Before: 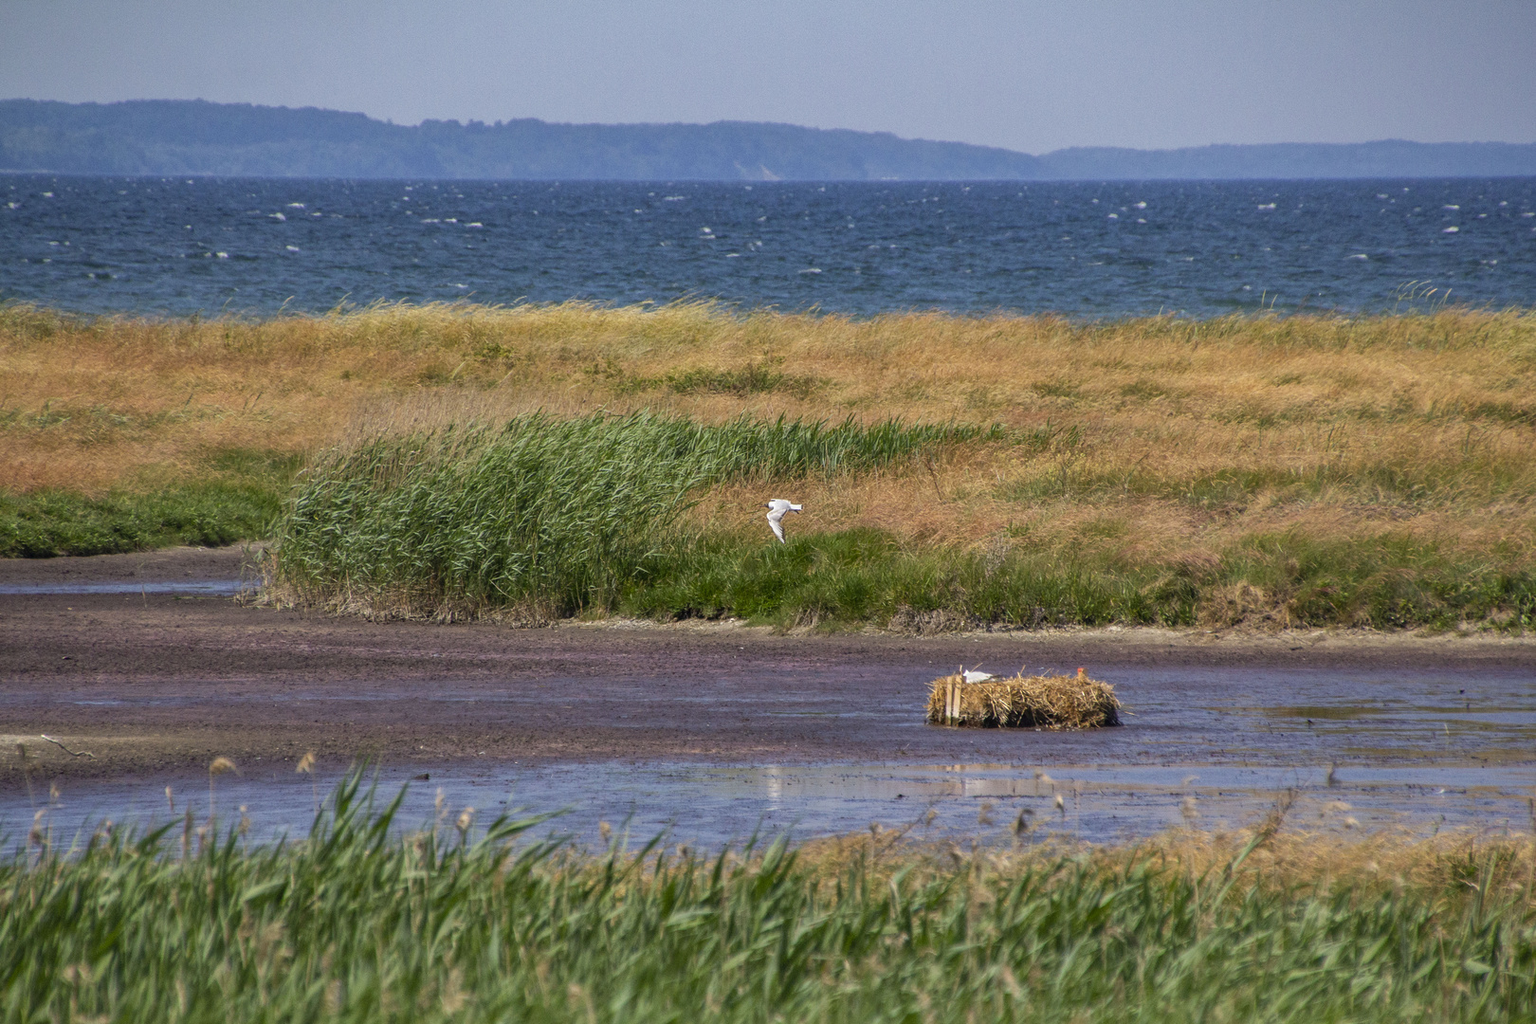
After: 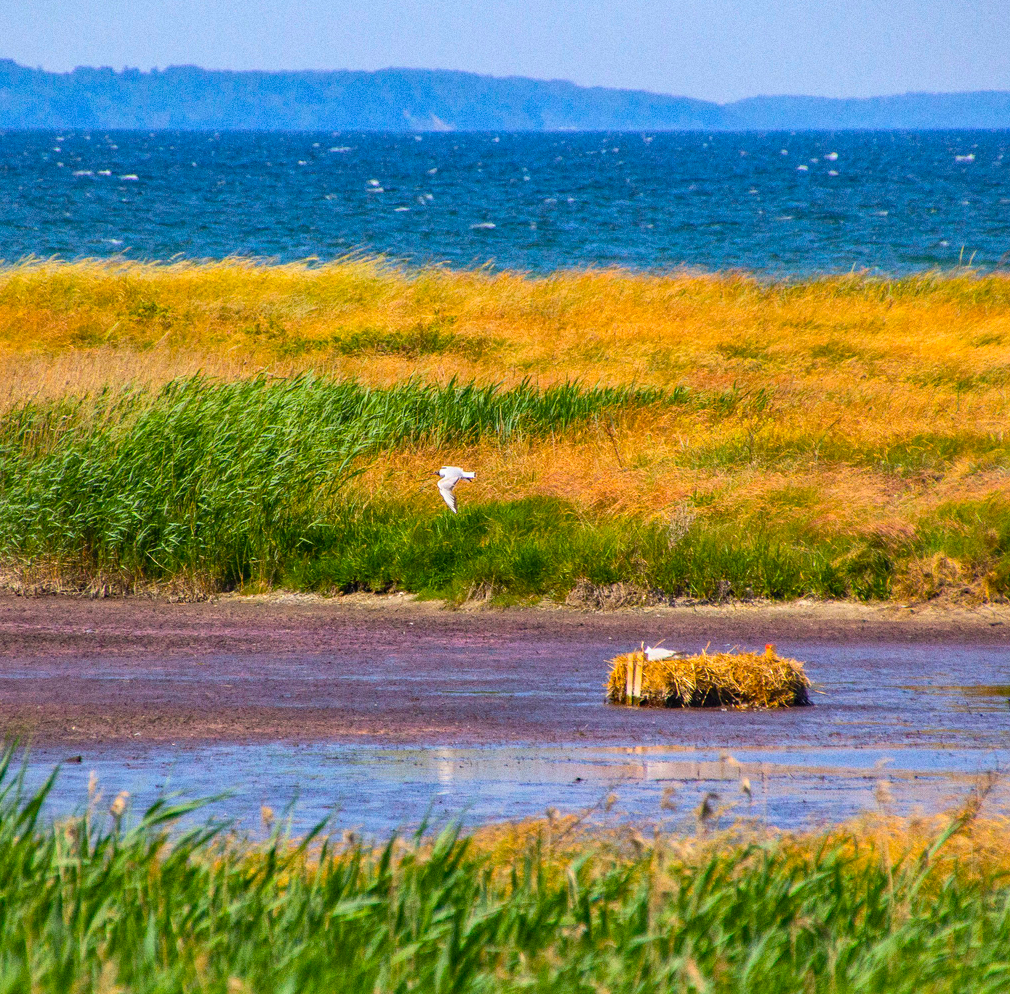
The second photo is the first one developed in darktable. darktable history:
grain: coarseness 0.09 ISO
crop and rotate: left 22.918%, top 5.629%, right 14.711%, bottom 2.247%
contrast brightness saturation: contrast 0.2, brightness 0.16, saturation 0.22
color balance rgb: linear chroma grading › global chroma 15%, perceptual saturation grading › global saturation 30%
sharpen: radius 5.325, amount 0.312, threshold 26.433
